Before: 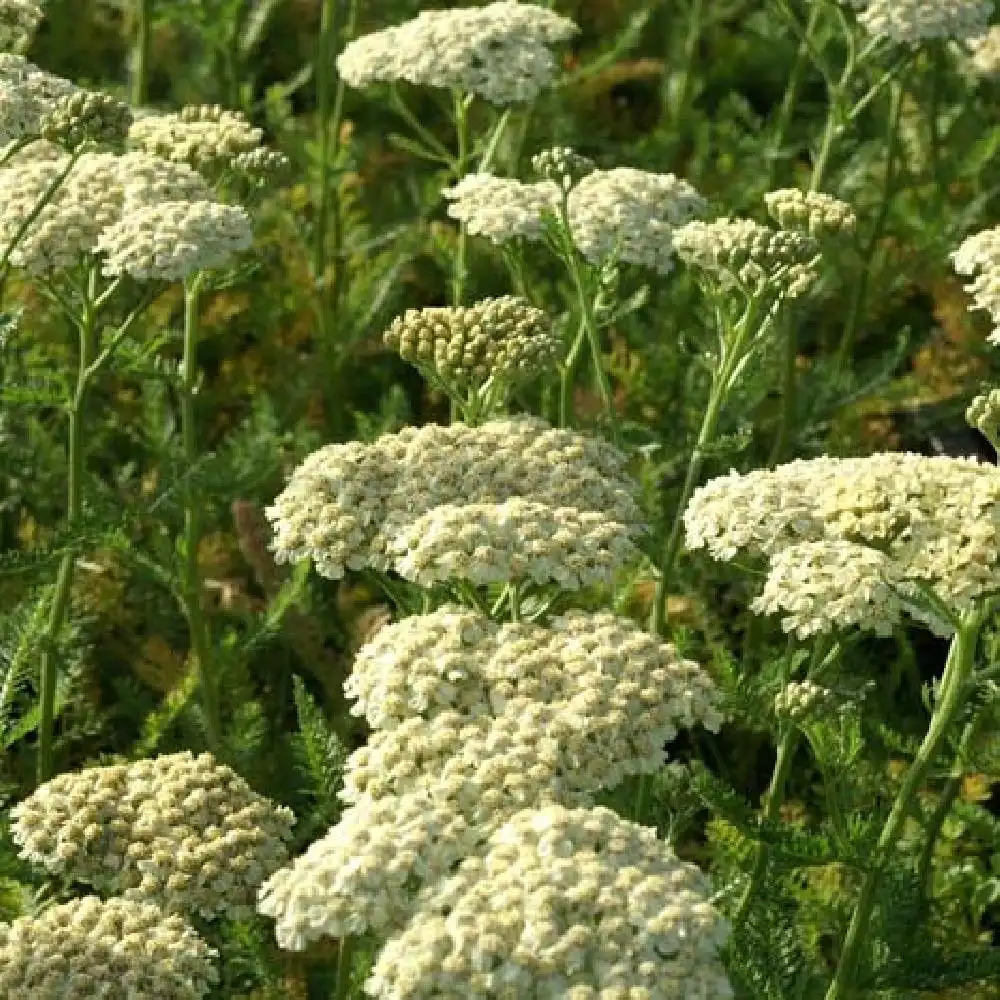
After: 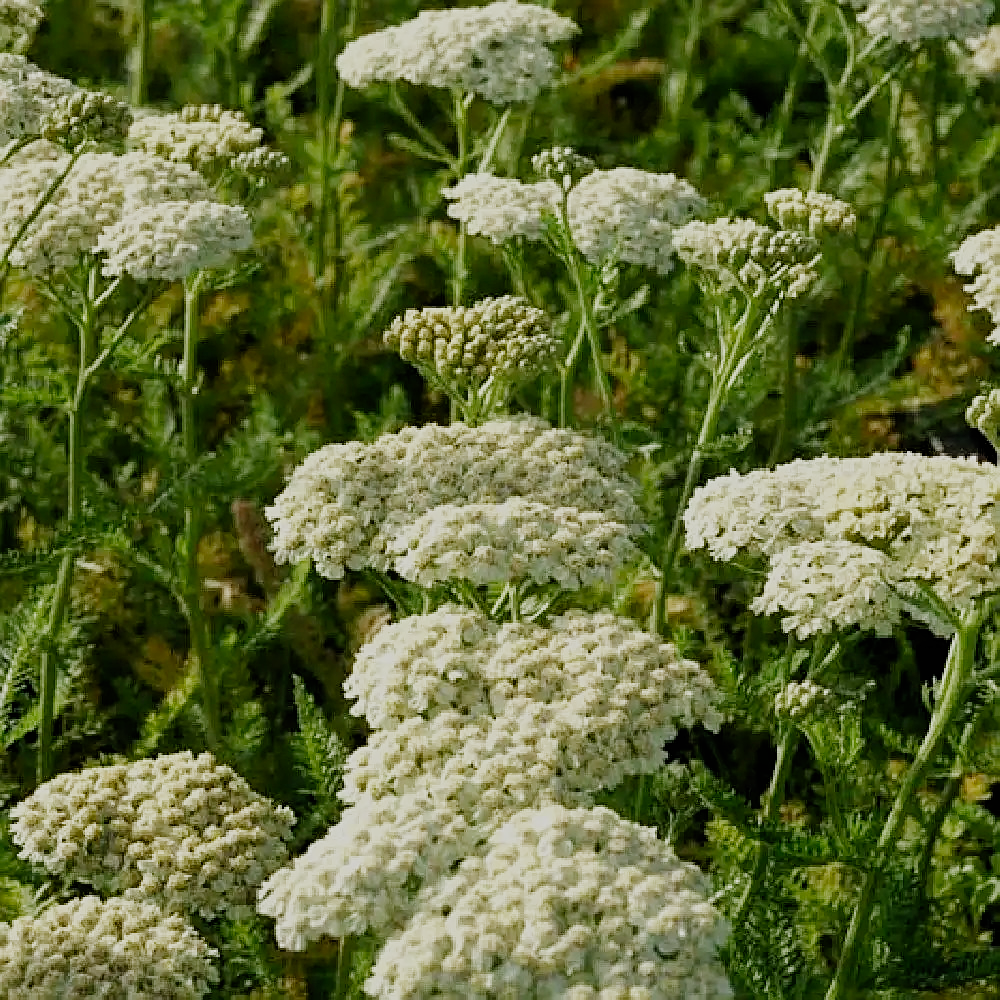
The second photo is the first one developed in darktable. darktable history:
sharpen: on, module defaults
filmic rgb: black relative exposure -7.34 EV, white relative exposure 5.08 EV, hardness 3.2, preserve chrominance no, color science v5 (2021)
